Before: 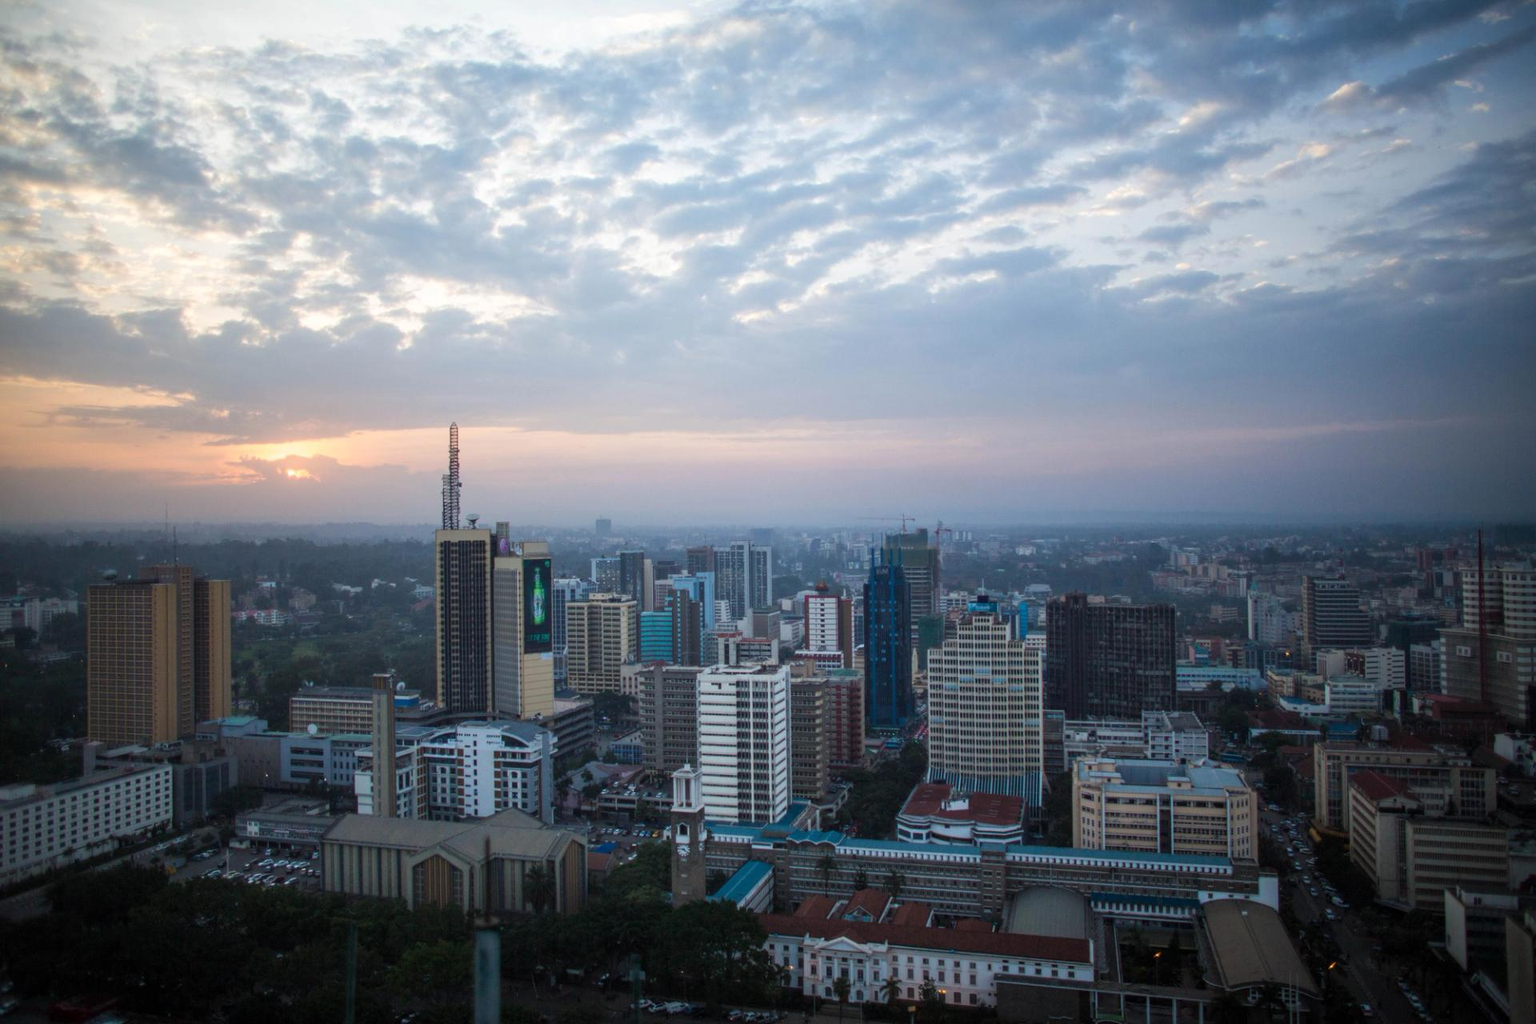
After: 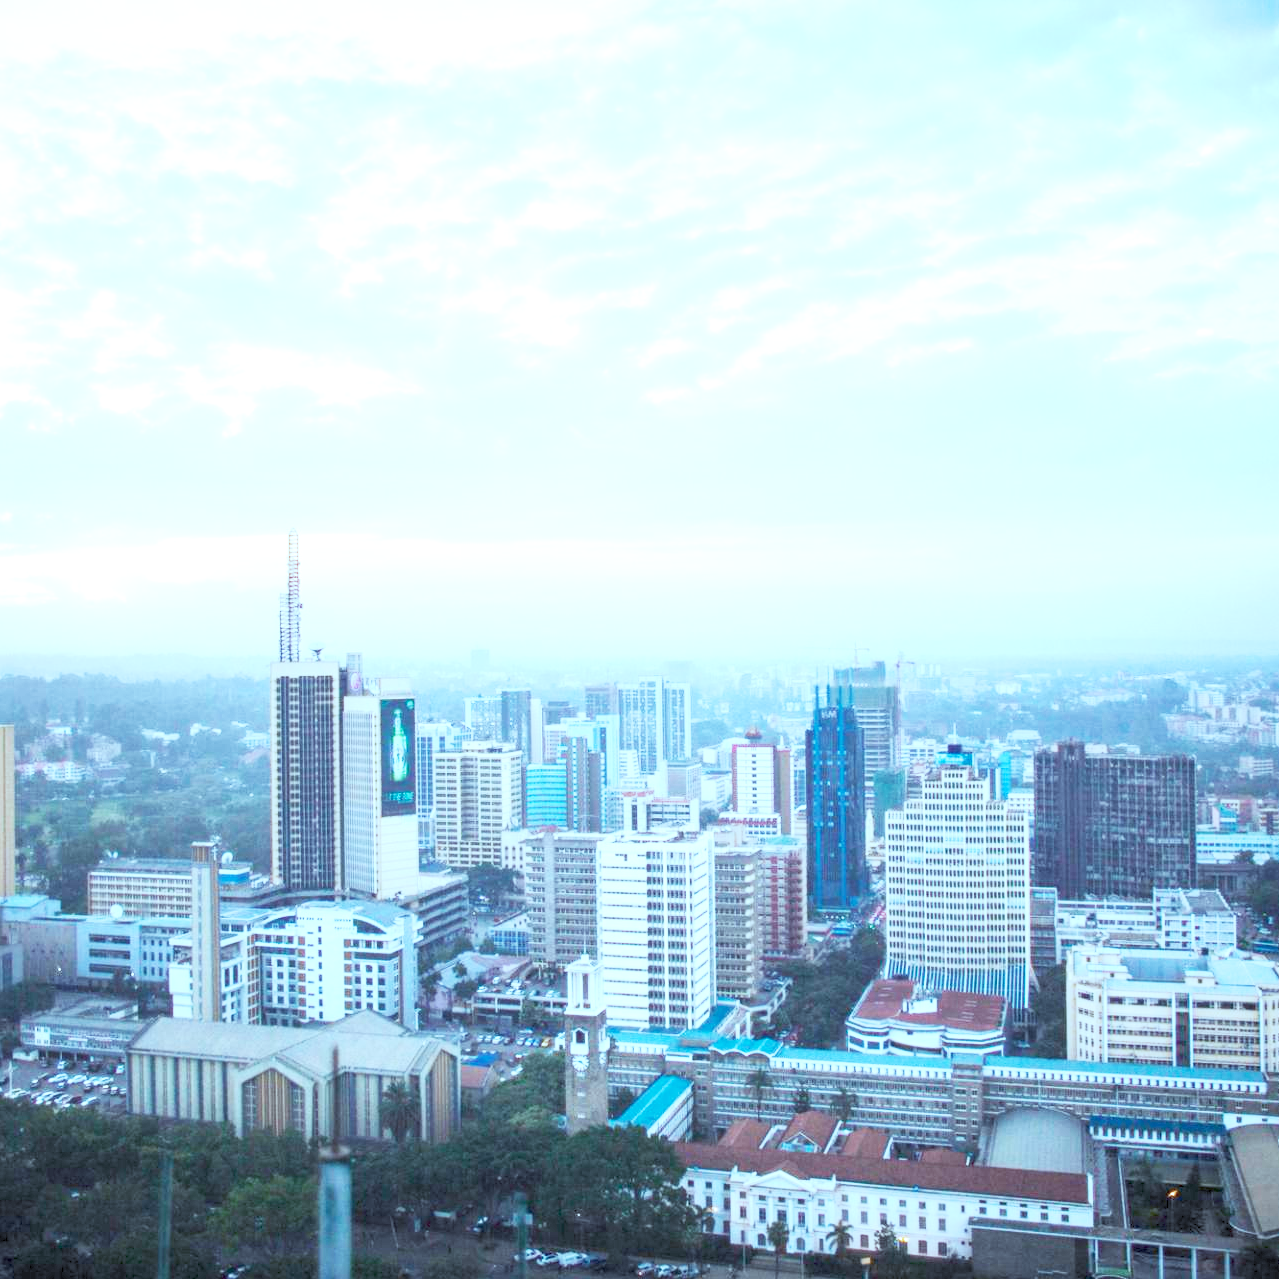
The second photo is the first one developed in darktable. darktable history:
color correction: highlights a* -12.49, highlights b* -17.53, saturation 0.712
exposure: exposure 2.186 EV, compensate exposure bias true, compensate highlight preservation false
color balance rgb: shadows lift › luminance -22.062%, shadows lift › chroma 6.544%, shadows lift › hue 268.07°, perceptual saturation grading › global saturation 16.171%, perceptual brilliance grading › global brilliance 18.008%, contrast -20.402%
crop and rotate: left 14.287%, right 19.089%
base curve: curves: ch0 [(0, 0) (0.088, 0.125) (0.176, 0.251) (0.354, 0.501) (0.613, 0.749) (1, 0.877)], exposure shift 0.01, preserve colors none
